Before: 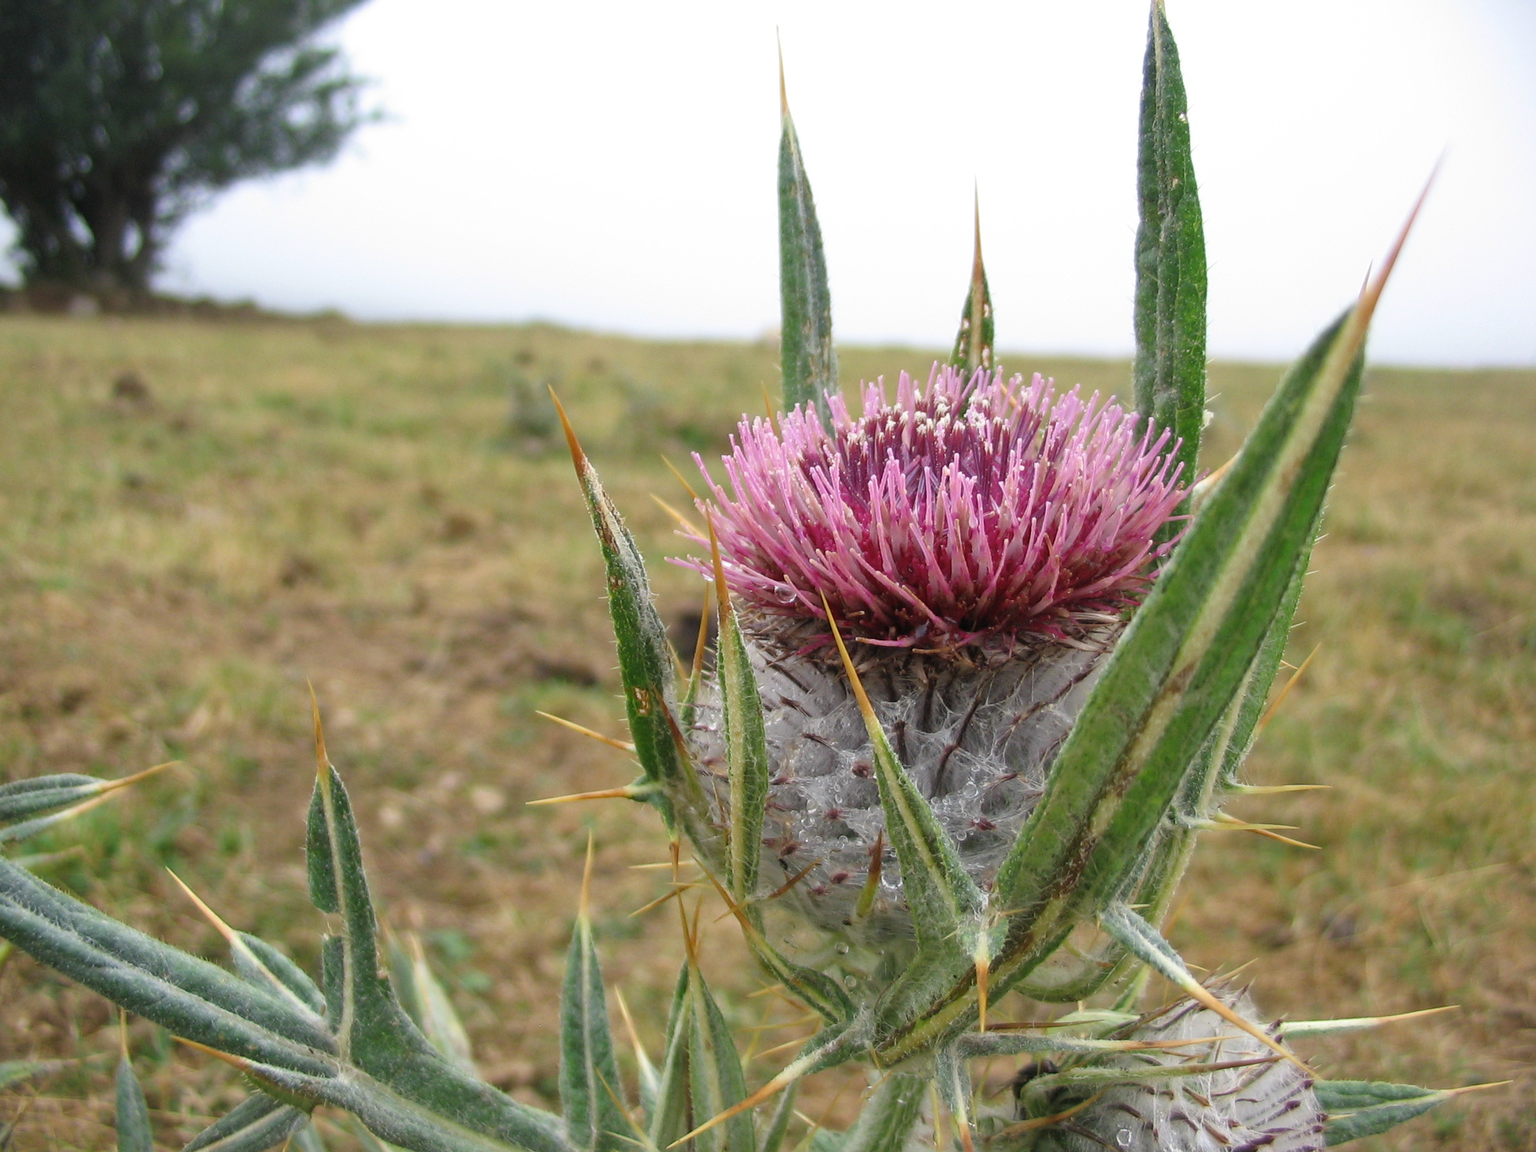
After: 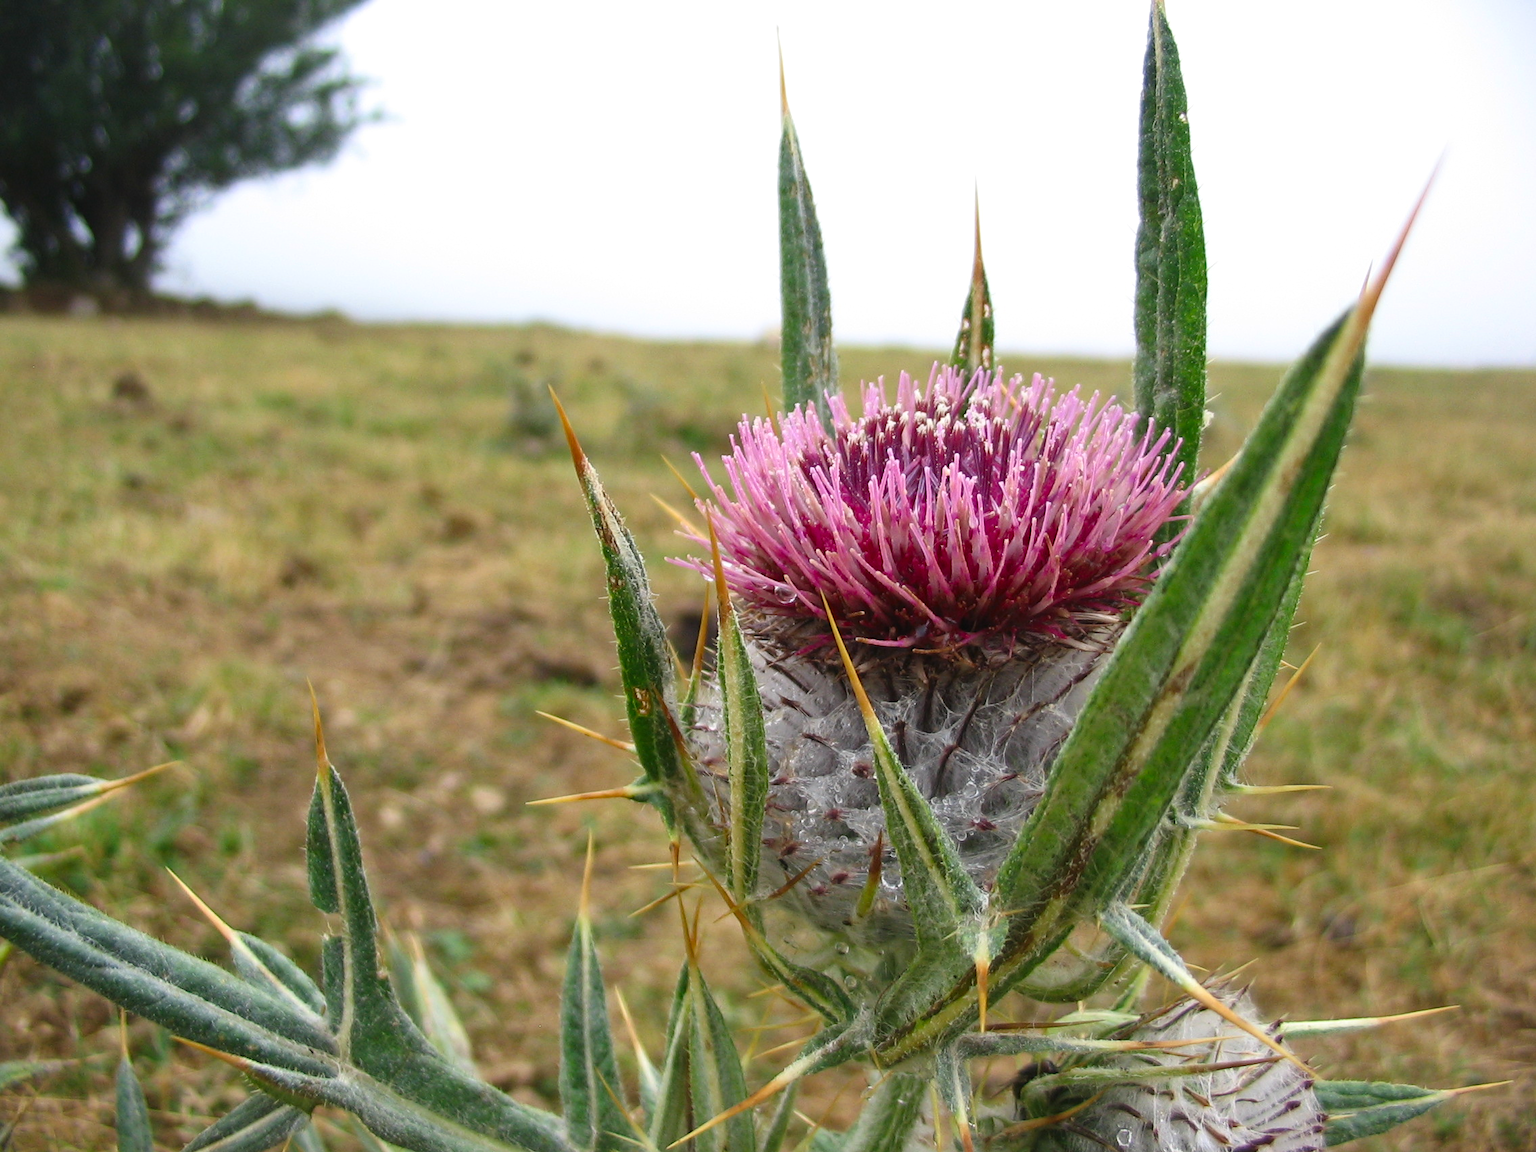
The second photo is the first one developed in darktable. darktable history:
contrast brightness saturation: contrast 0.127, brightness -0.06, saturation 0.158
exposure: black level correction -0.004, exposure 0.052 EV, compensate exposure bias true, compensate highlight preservation false
